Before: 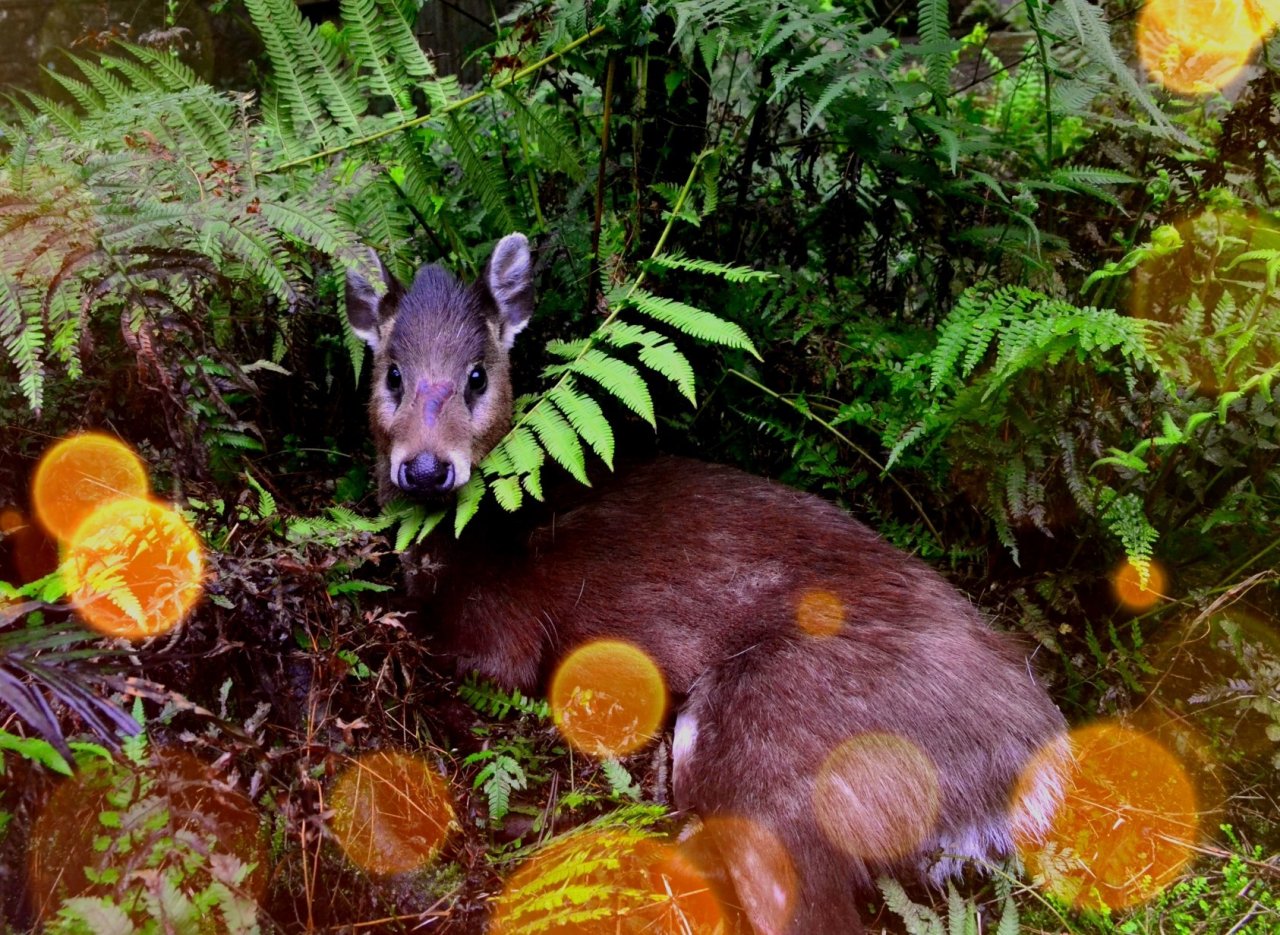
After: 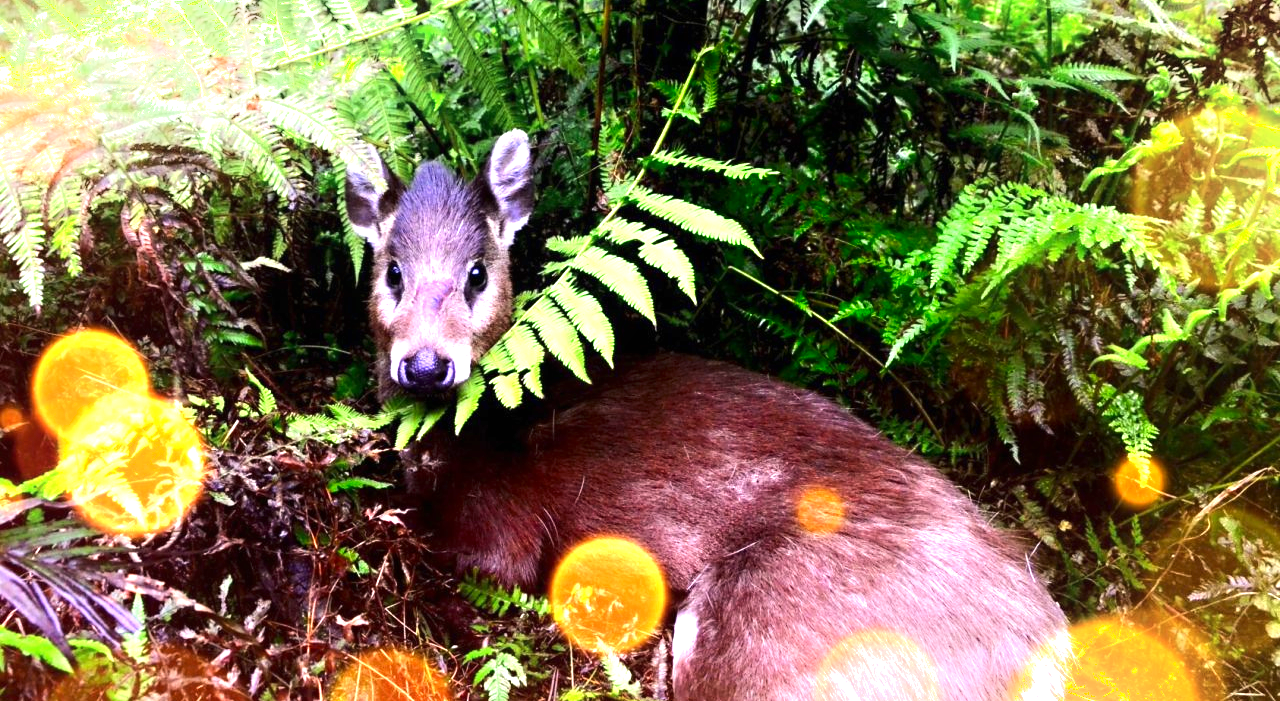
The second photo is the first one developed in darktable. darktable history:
crop: top 11.038%, bottom 13.962%
shadows and highlights: shadows -90, highlights 90, soften with gaussian
tone equalizer: -8 EV -0.417 EV, -7 EV -0.389 EV, -6 EV -0.333 EV, -5 EV -0.222 EV, -3 EV 0.222 EV, -2 EV 0.333 EV, -1 EV 0.389 EV, +0 EV 0.417 EV, edges refinement/feathering 500, mask exposure compensation -1.57 EV, preserve details no
exposure: black level correction 0, exposure 1.45 EV, compensate exposure bias true, compensate highlight preservation false
